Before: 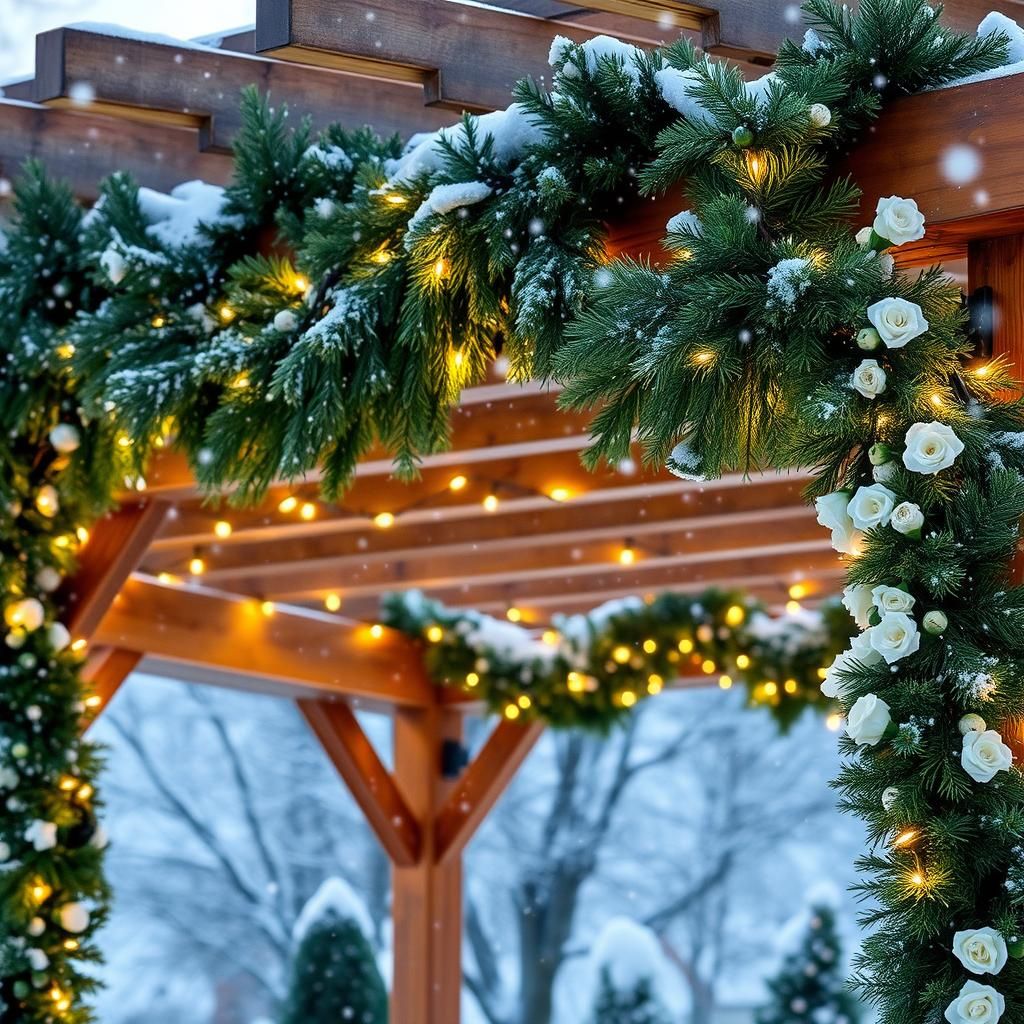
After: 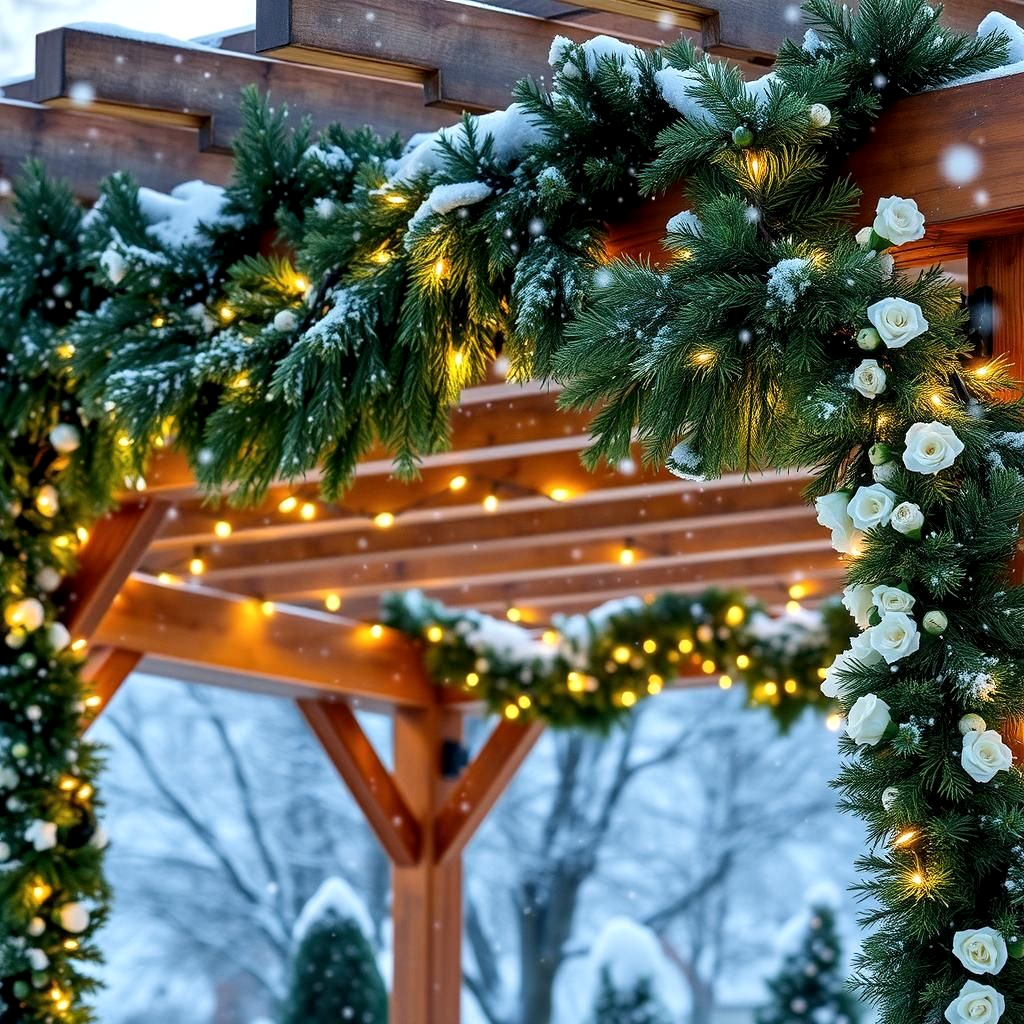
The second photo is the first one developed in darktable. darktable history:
local contrast: highlights 106%, shadows 103%, detail 119%, midtone range 0.2
